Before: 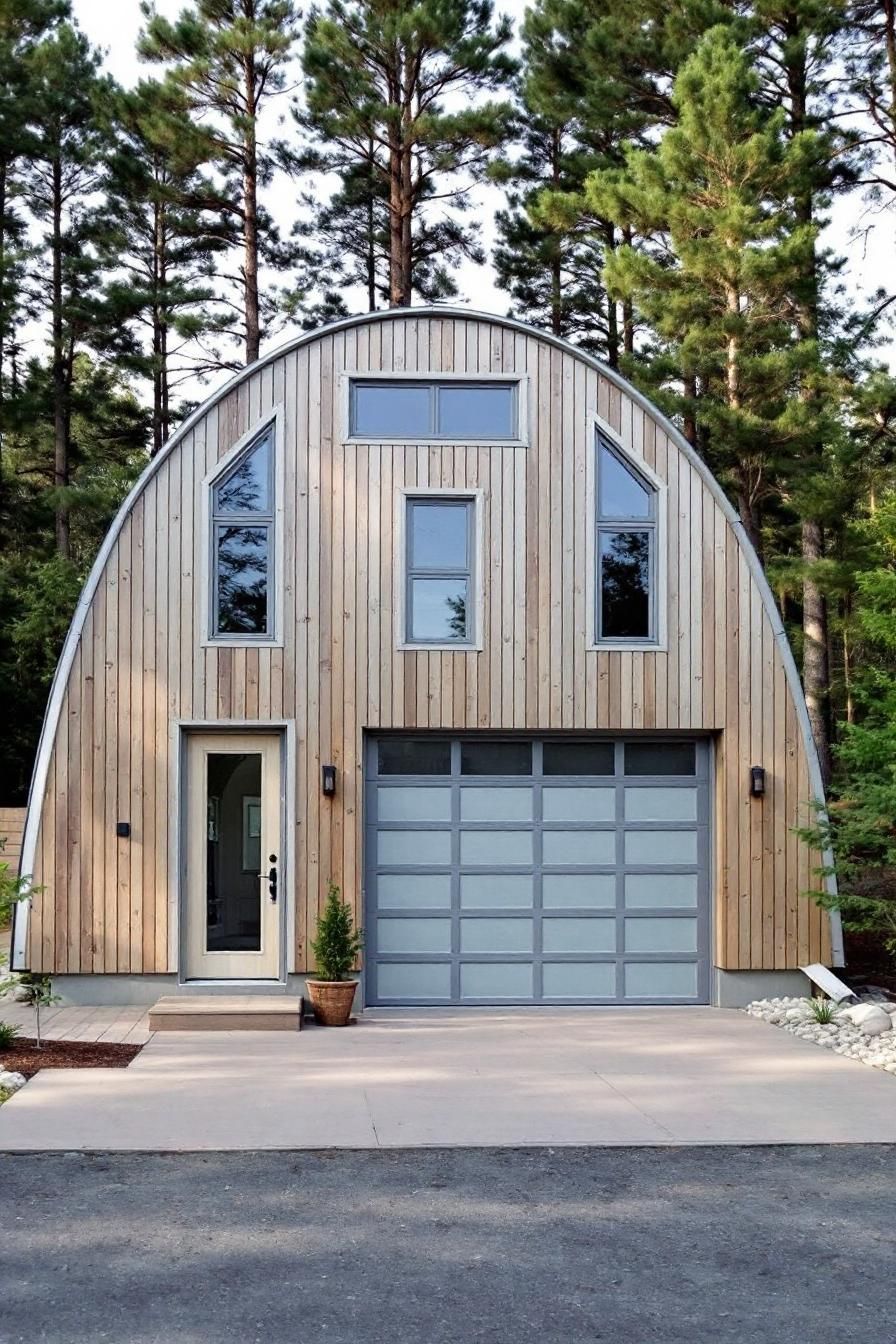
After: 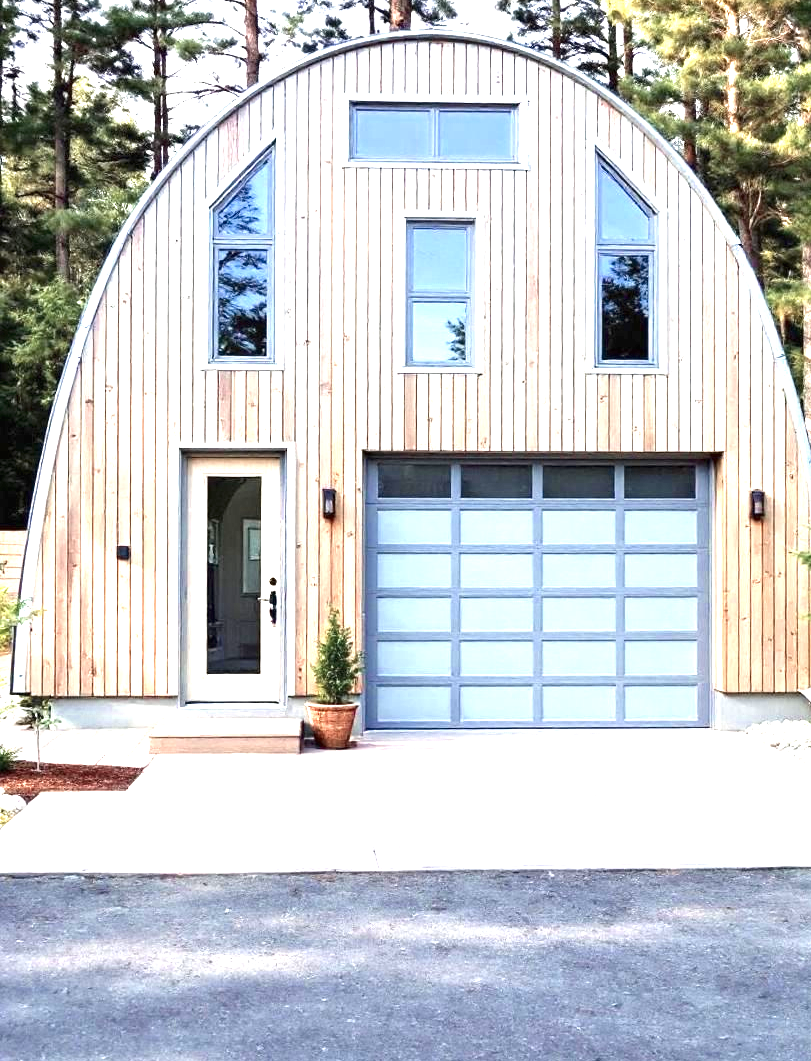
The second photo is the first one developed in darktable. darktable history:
crop: top 20.676%, right 9.466%, bottom 0.345%
exposure: black level correction 0, exposure 1.742 EV, compensate exposure bias true, compensate highlight preservation false
color correction: highlights b* 0.038, saturation 1.12
color zones: curves: ch0 [(0, 0.473) (0.001, 0.473) (0.226, 0.548) (0.4, 0.589) (0.525, 0.54) (0.728, 0.403) (0.999, 0.473) (1, 0.473)]; ch1 [(0, 0.619) (0.001, 0.619) (0.234, 0.388) (0.4, 0.372) (0.528, 0.422) (0.732, 0.53) (0.999, 0.619) (1, 0.619)]; ch2 [(0, 0.547) (0.001, 0.547) (0.226, 0.45) (0.4, 0.525) (0.525, 0.585) (0.8, 0.511) (0.999, 0.547) (1, 0.547)]
